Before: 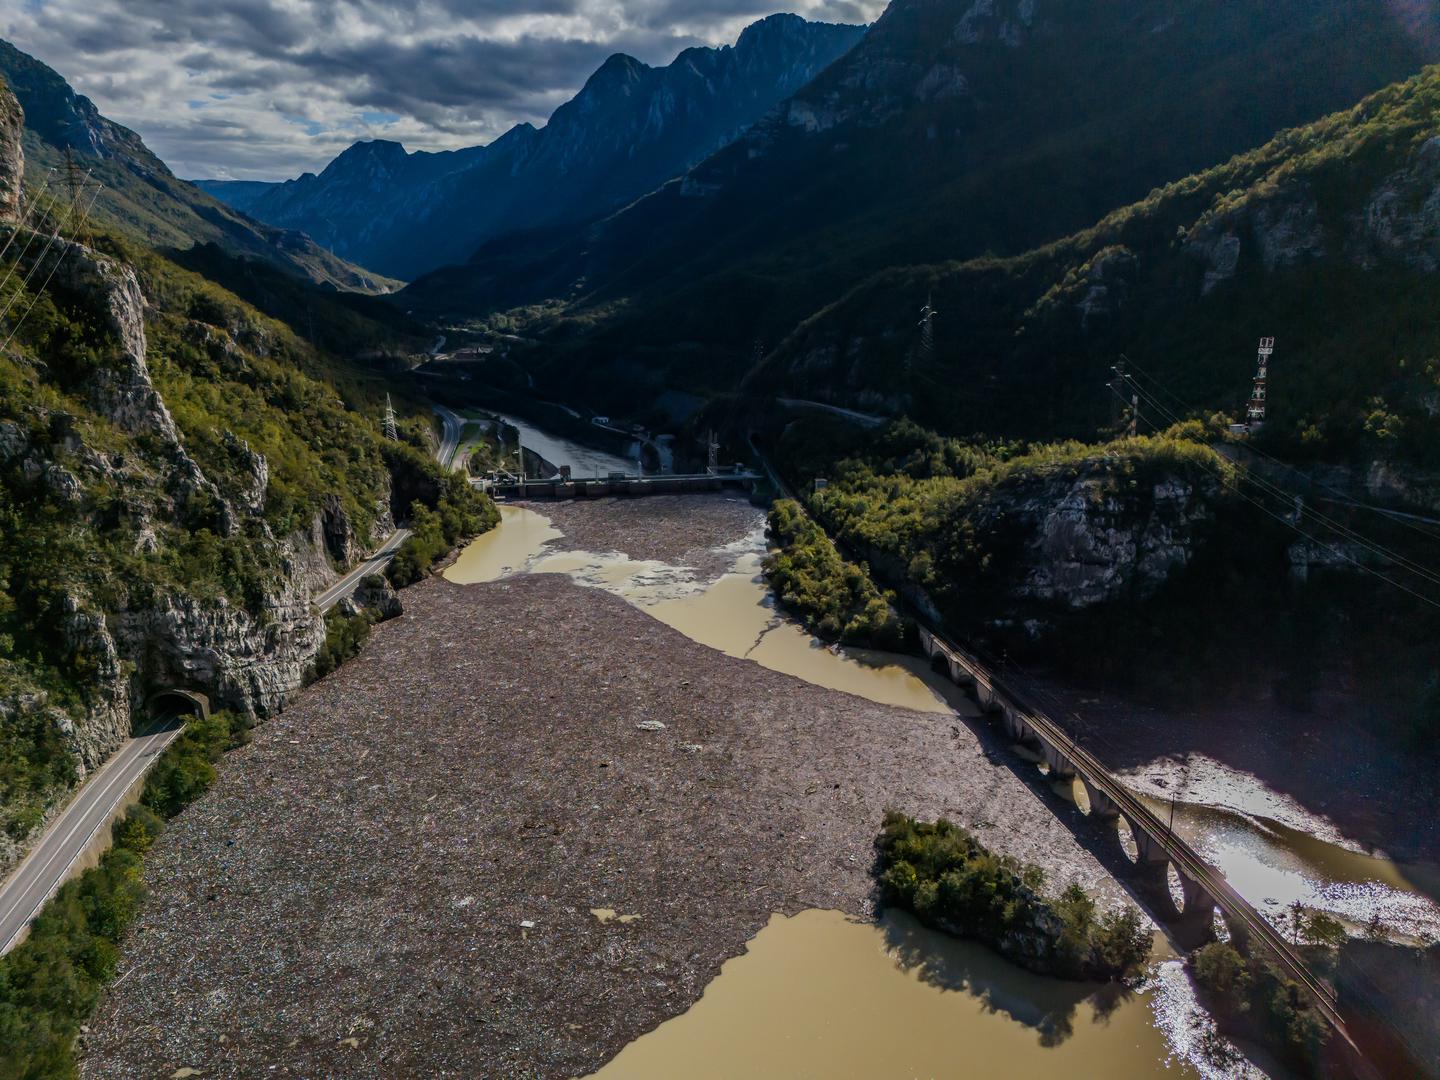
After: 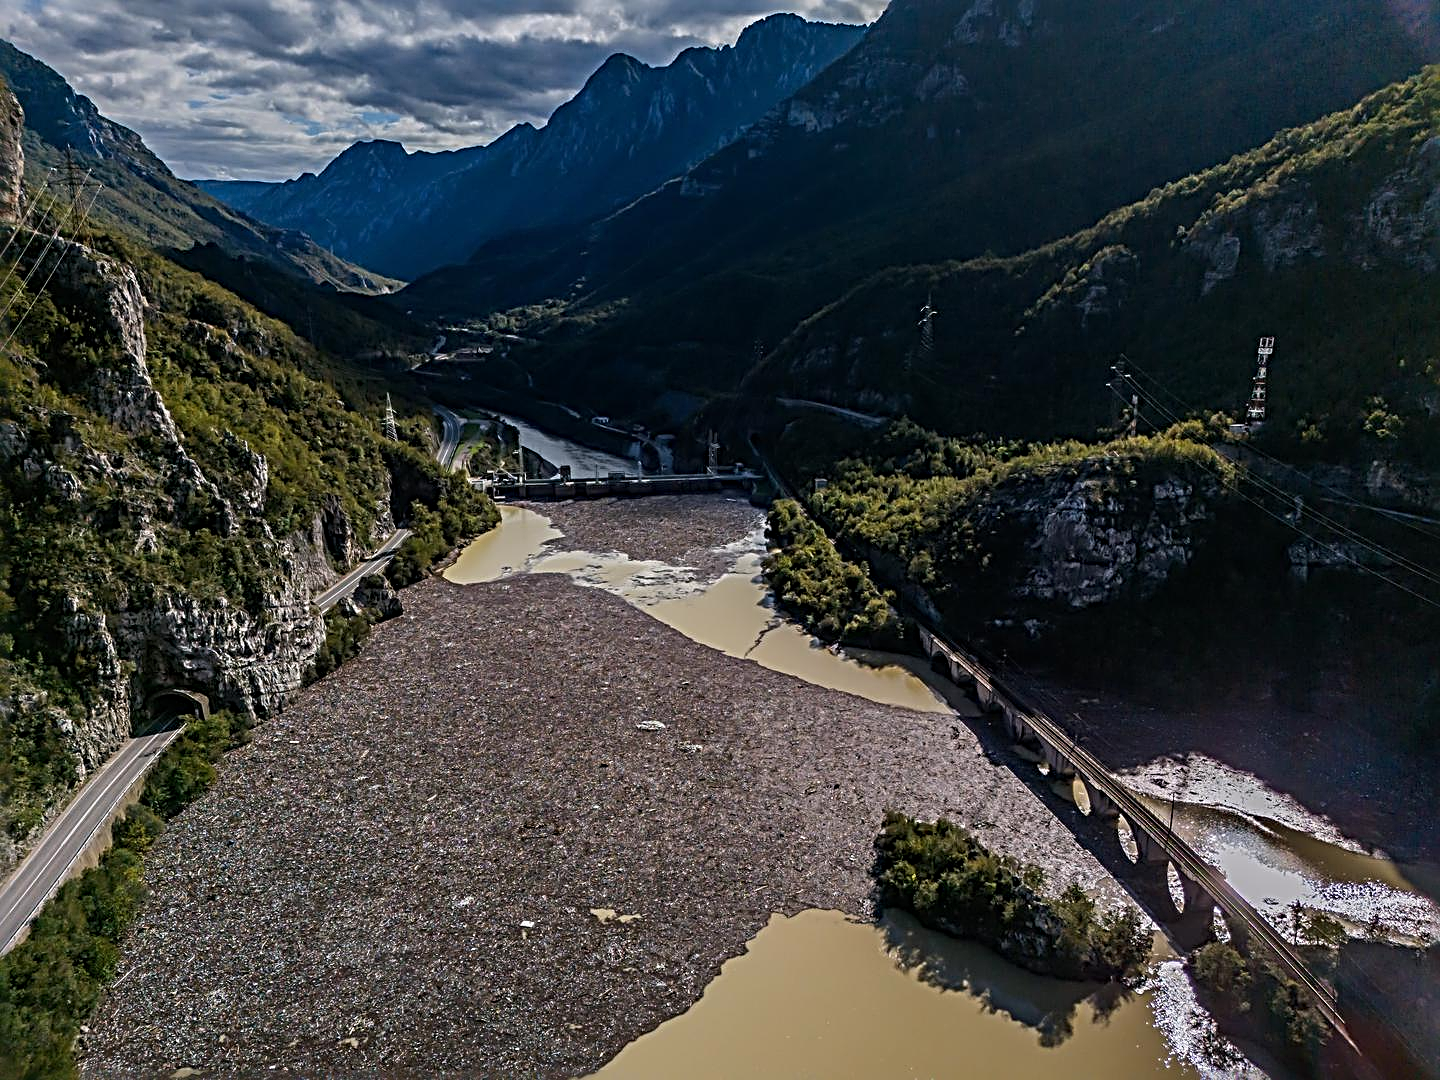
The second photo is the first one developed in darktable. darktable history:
sharpen: radius 3.69, amount 0.928
white balance: red 1.009, blue 1.027
